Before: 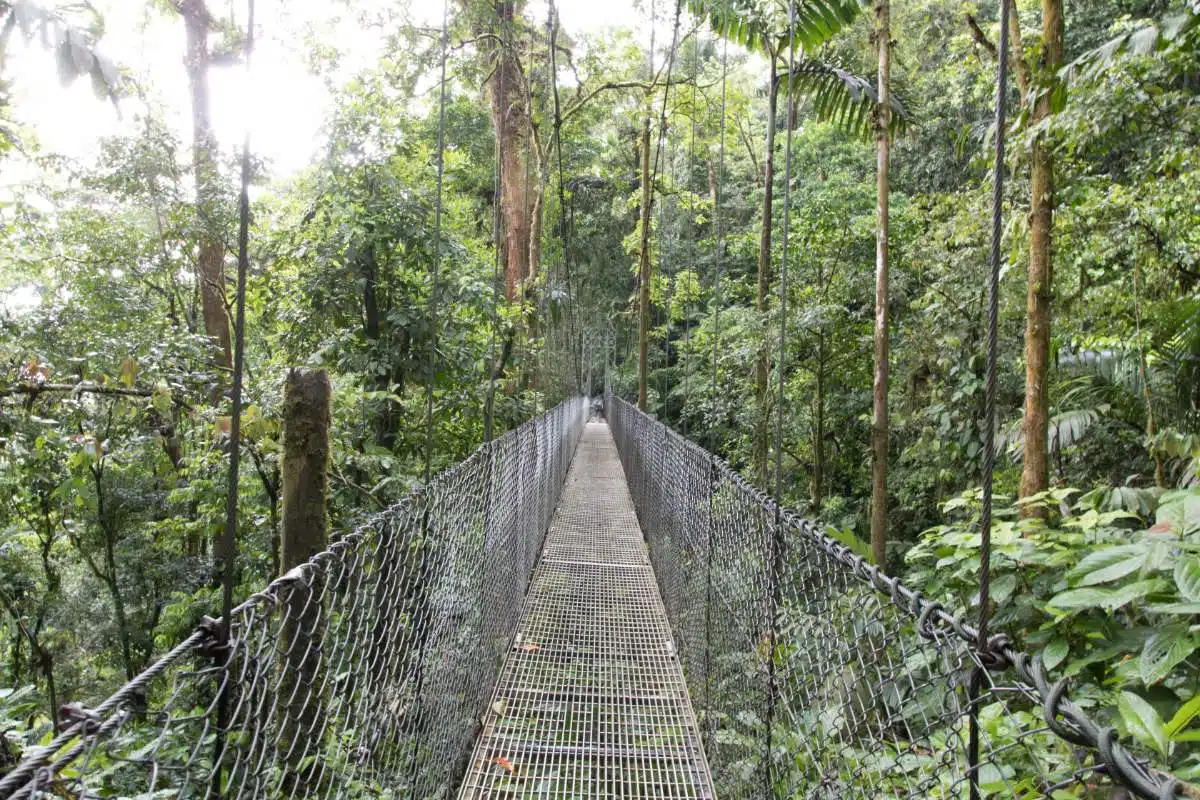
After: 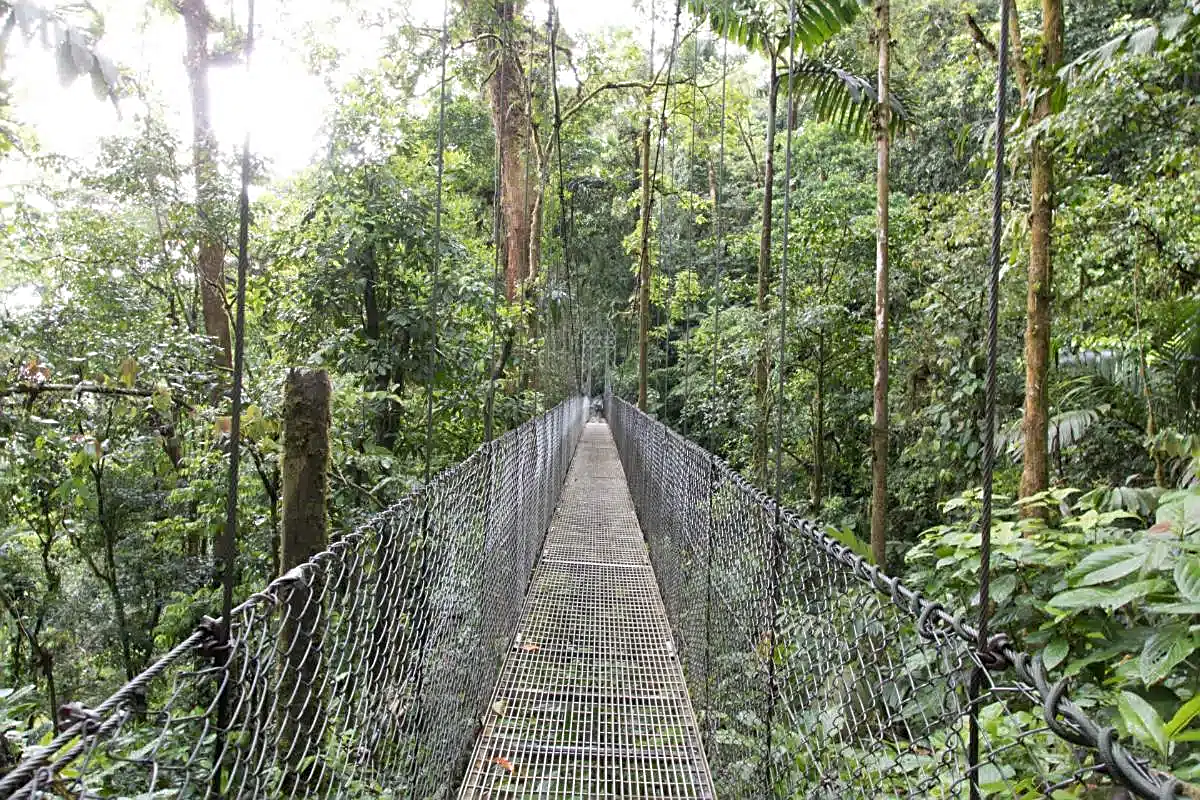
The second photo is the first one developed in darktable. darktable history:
tone equalizer: mask exposure compensation -0.516 EV
sharpen: on, module defaults
